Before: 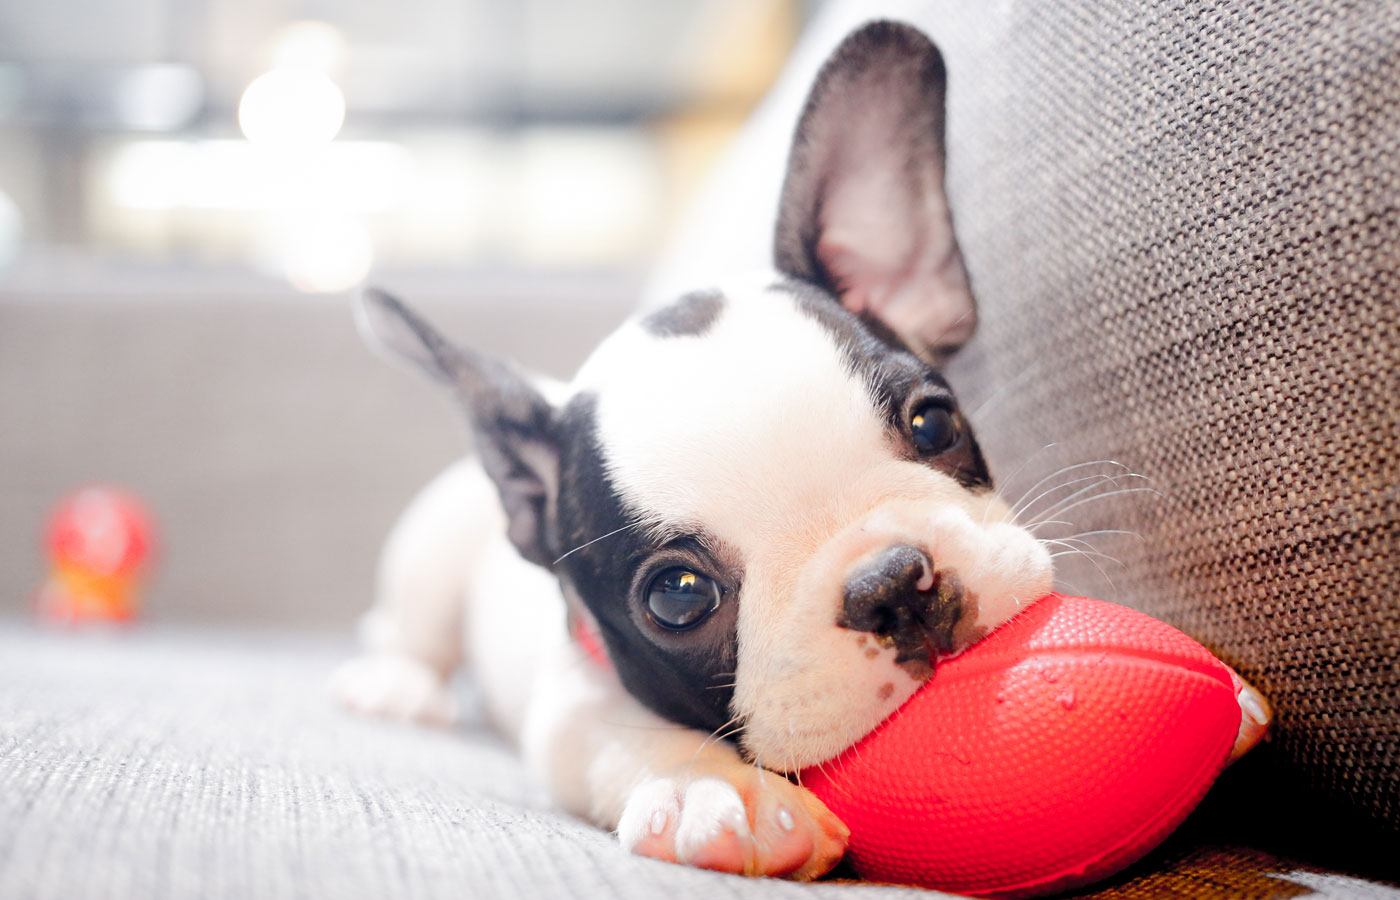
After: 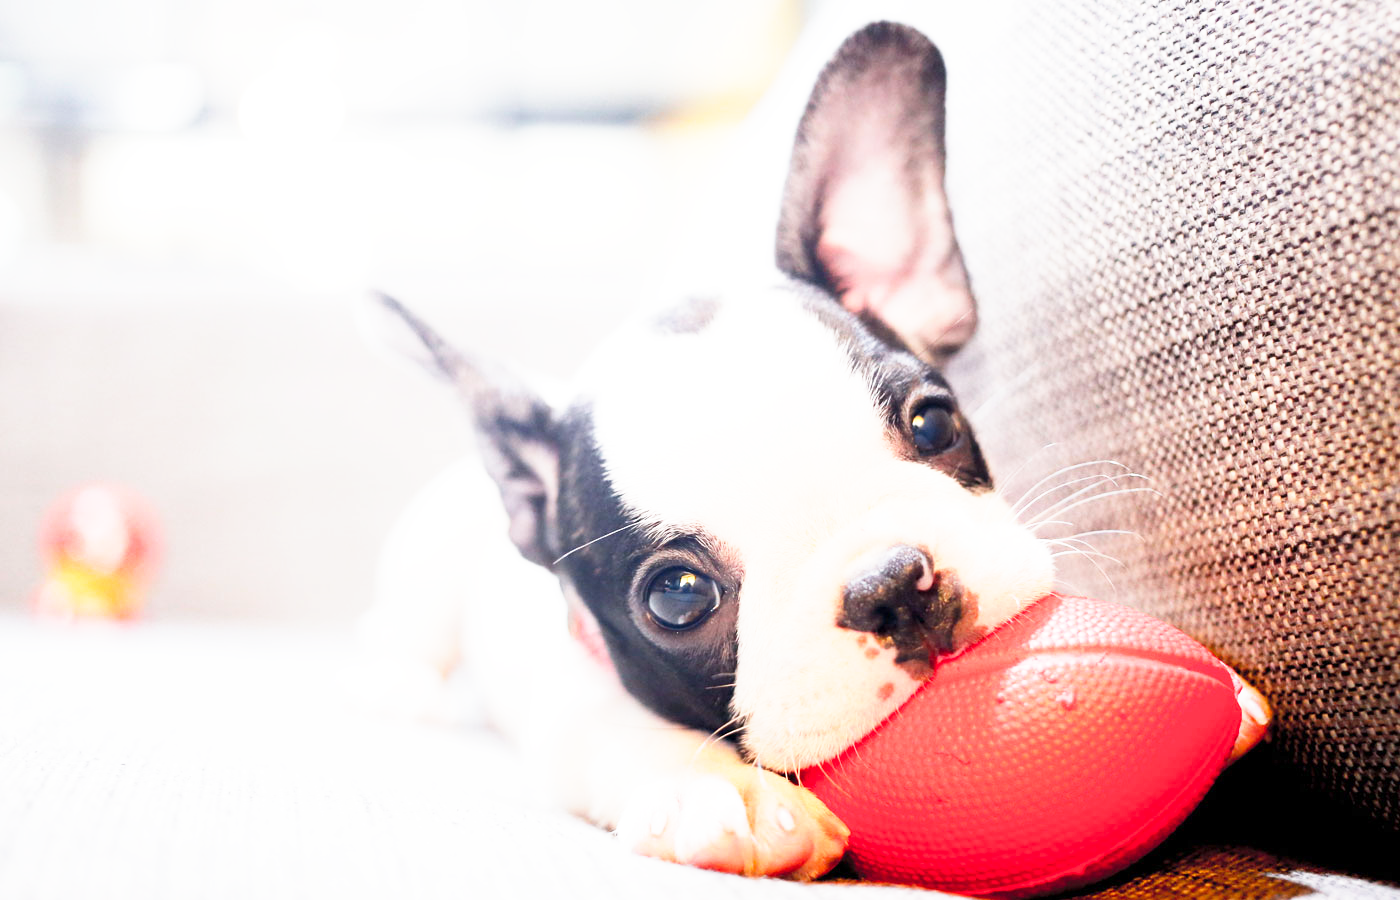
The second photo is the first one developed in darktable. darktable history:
base curve: curves: ch0 [(0, 0) (0.495, 0.917) (1, 1)], preserve colors none
